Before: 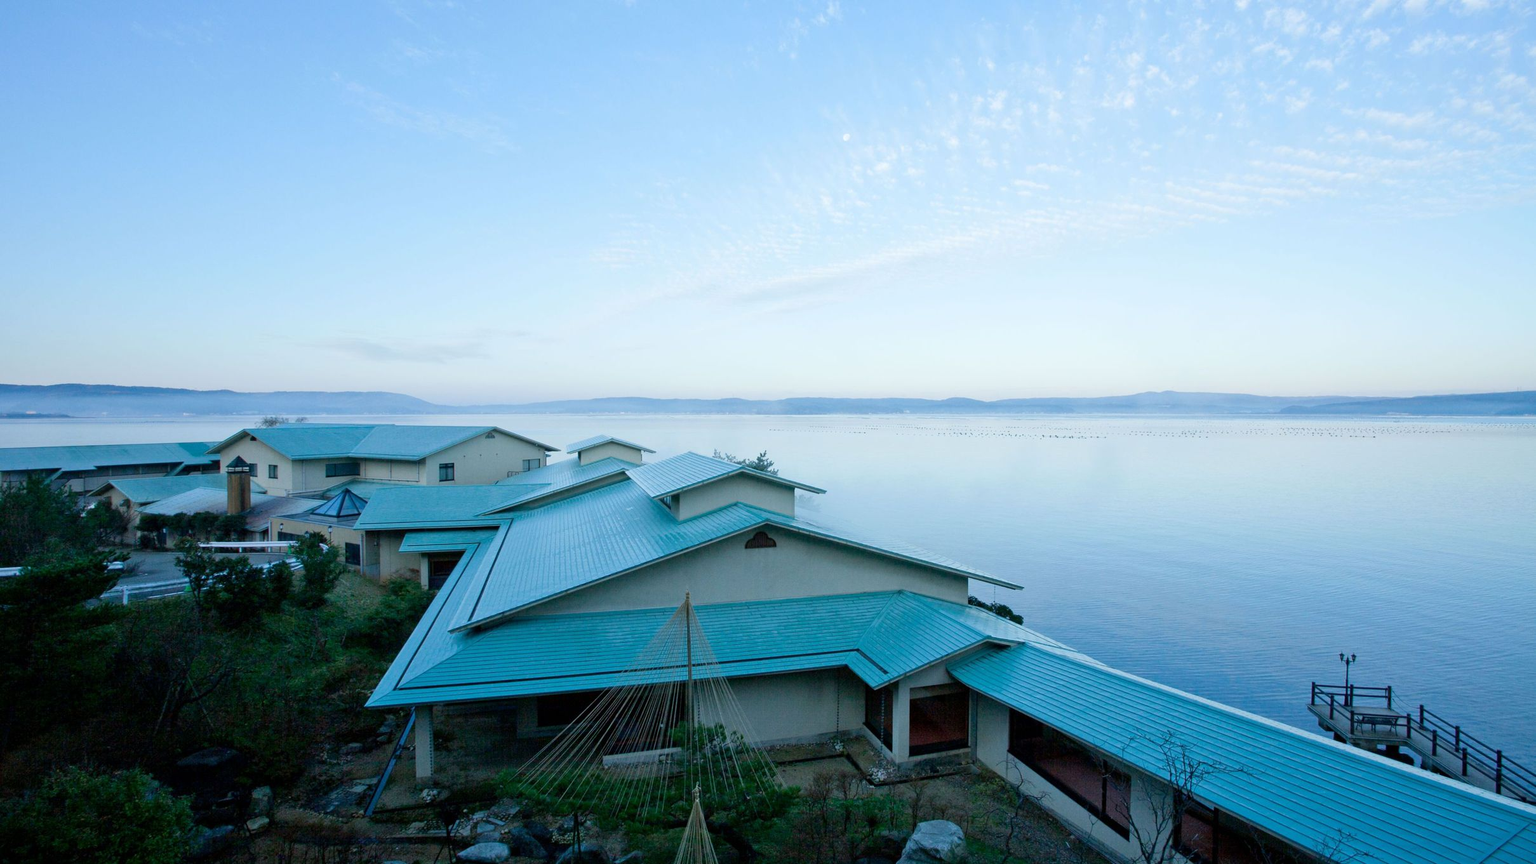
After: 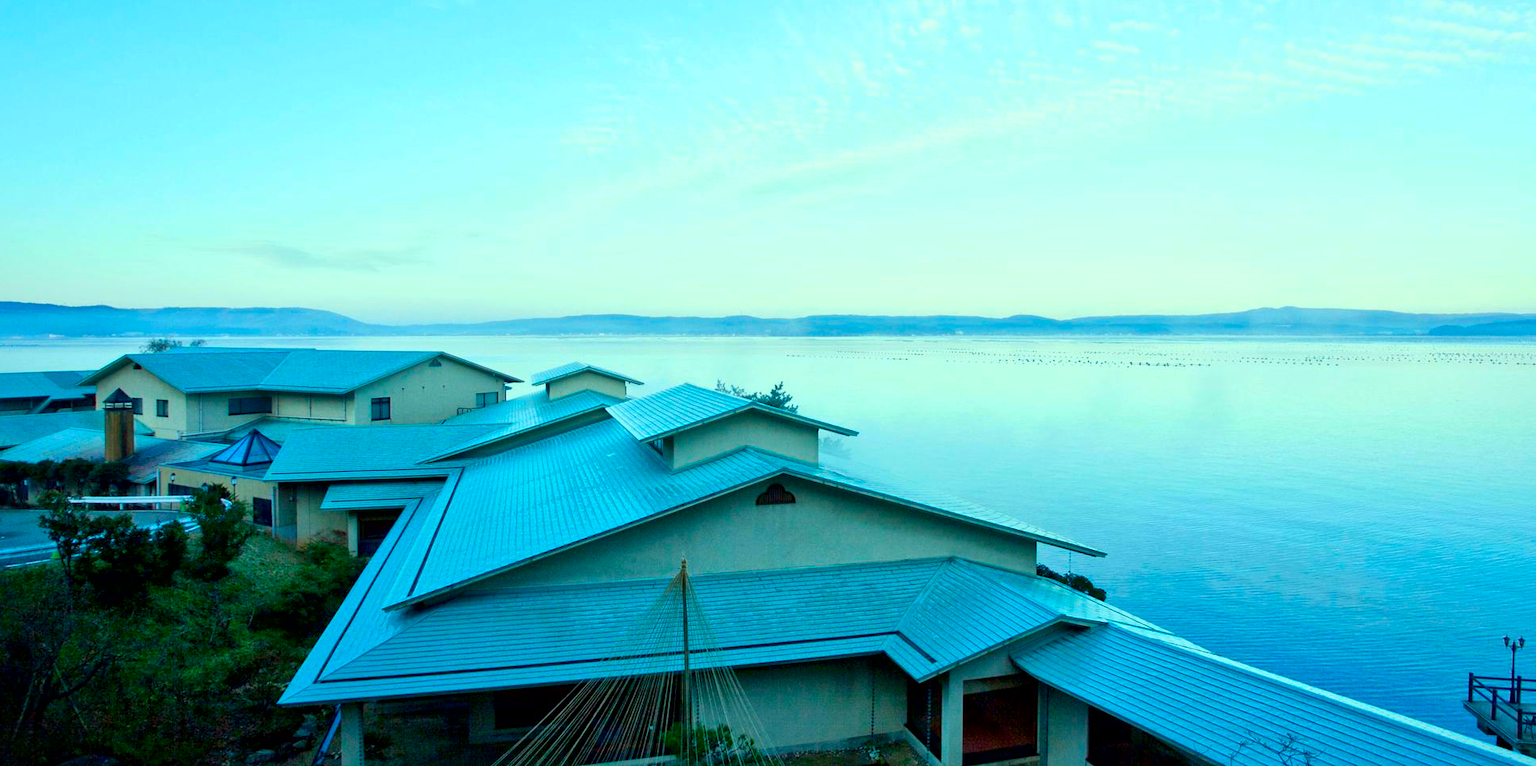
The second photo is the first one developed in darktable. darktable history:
crop: left 9.385%, top 17.055%, right 11.079%, bottom 12.4%
shadows and highlights: shadows -12.65, white point adjustment 4.16, highlights 27.55
color correction: highlights a* -10.81, highlights b* 9.88, saturation 1.71
local contrast: mode bilateral grid, contrast 21, coarseness 50, detail 159%, midtone range 0.2
